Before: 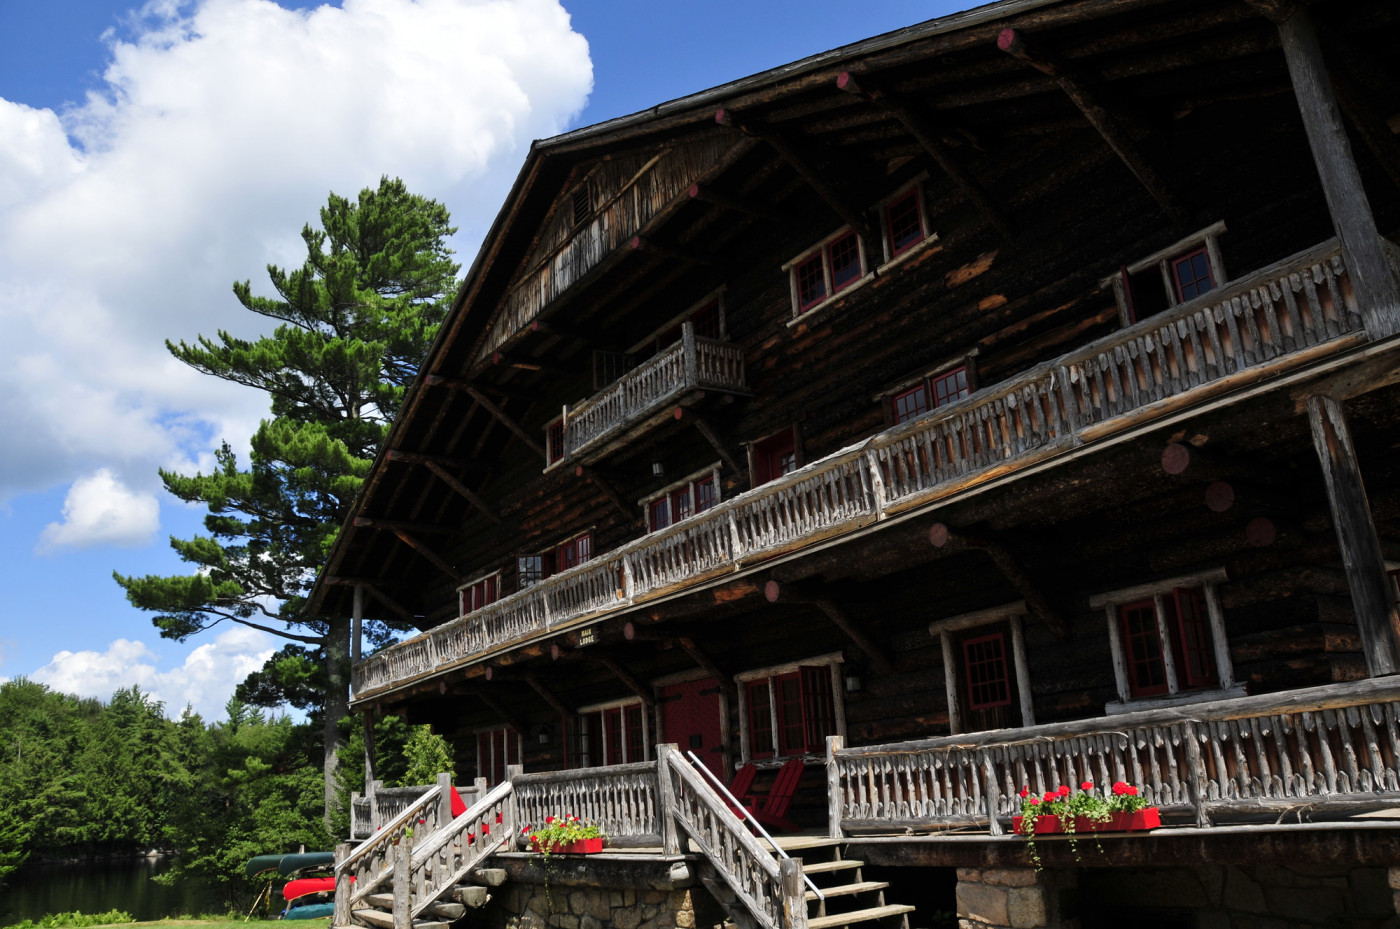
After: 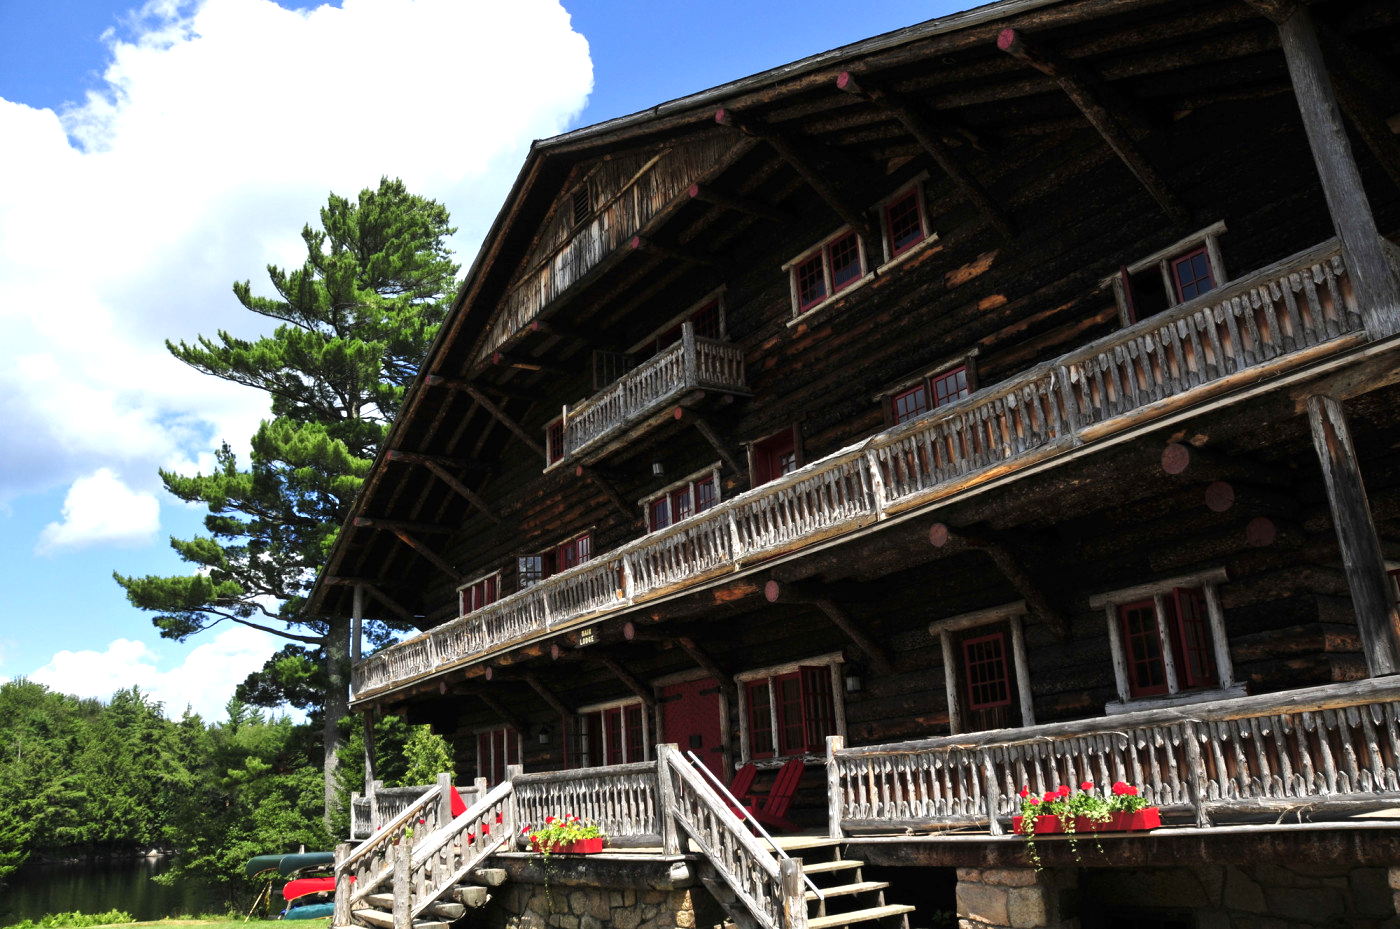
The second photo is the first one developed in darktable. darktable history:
exposure: black level correction 0, exposure 0.7 EV, compensate highlight preservation false
color balance rgb: perceptual saturation grading › global saturation -0.036%
